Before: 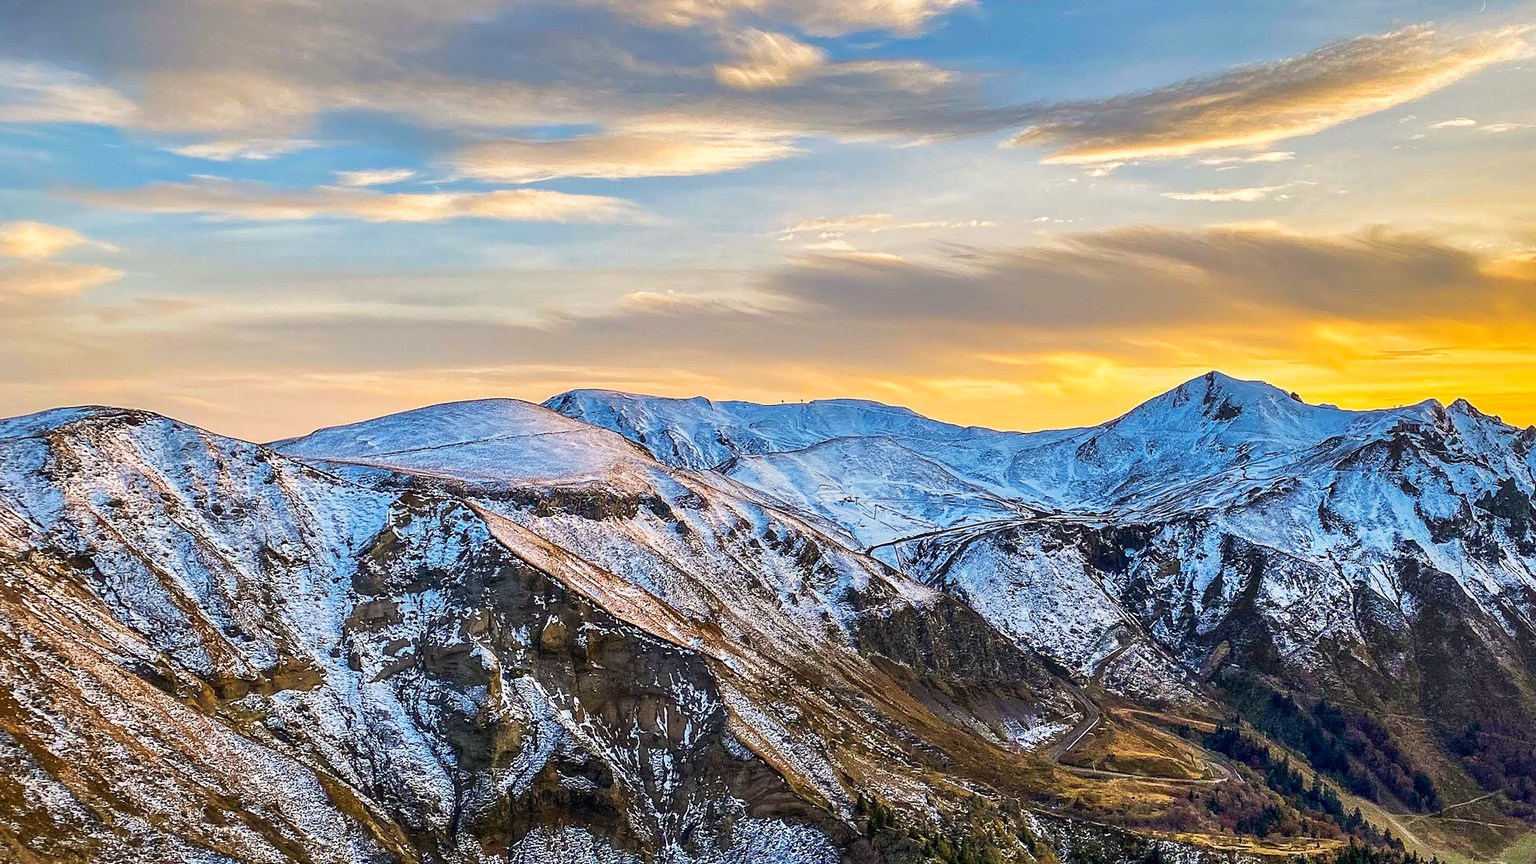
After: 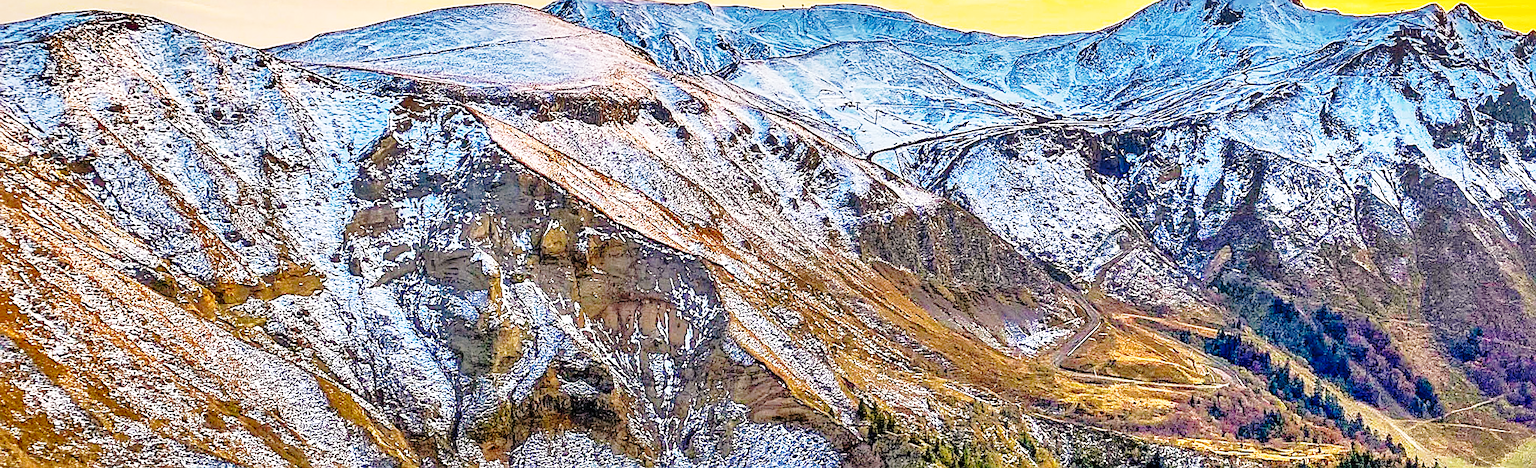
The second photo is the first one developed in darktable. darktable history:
shadows and highlights: shadows 43.47, white point adjustment -1.64, soften with gaussian
sharpen: on, module defaults
color balance rgb: power › luminance -3.764%, power › chroma 0.553%, power › hue 38.46°, highlights gain › chroma 0.973%, highlights gain › hue 27.88°, perceptual saturation grading › global saturation 0.902%
crop and rotate: top 45.831%, right 0.086%
base curve: curves: ch0 [(0, 0) (0.028, 0.03) (0.121, 0.232) (0.46, 0.748) (0.859, 0.968) (1, 1)], preserve colors none
contrast brightness saturation: contrast -0.012, brightness -0.015, saturation 0.027
exposure: exposure 0.561 EV, compensate exposure bias true, compensate highlight preservation false
tone equalizer: -7 EV 0.164 EV, -6 EV 0.603 EV, -5 EV 1.12 EV, -4 EV 1.34 EV, -3 EV 1.14 EV, -2 EV 0.6 EV, -1 EV 0.154 EV
